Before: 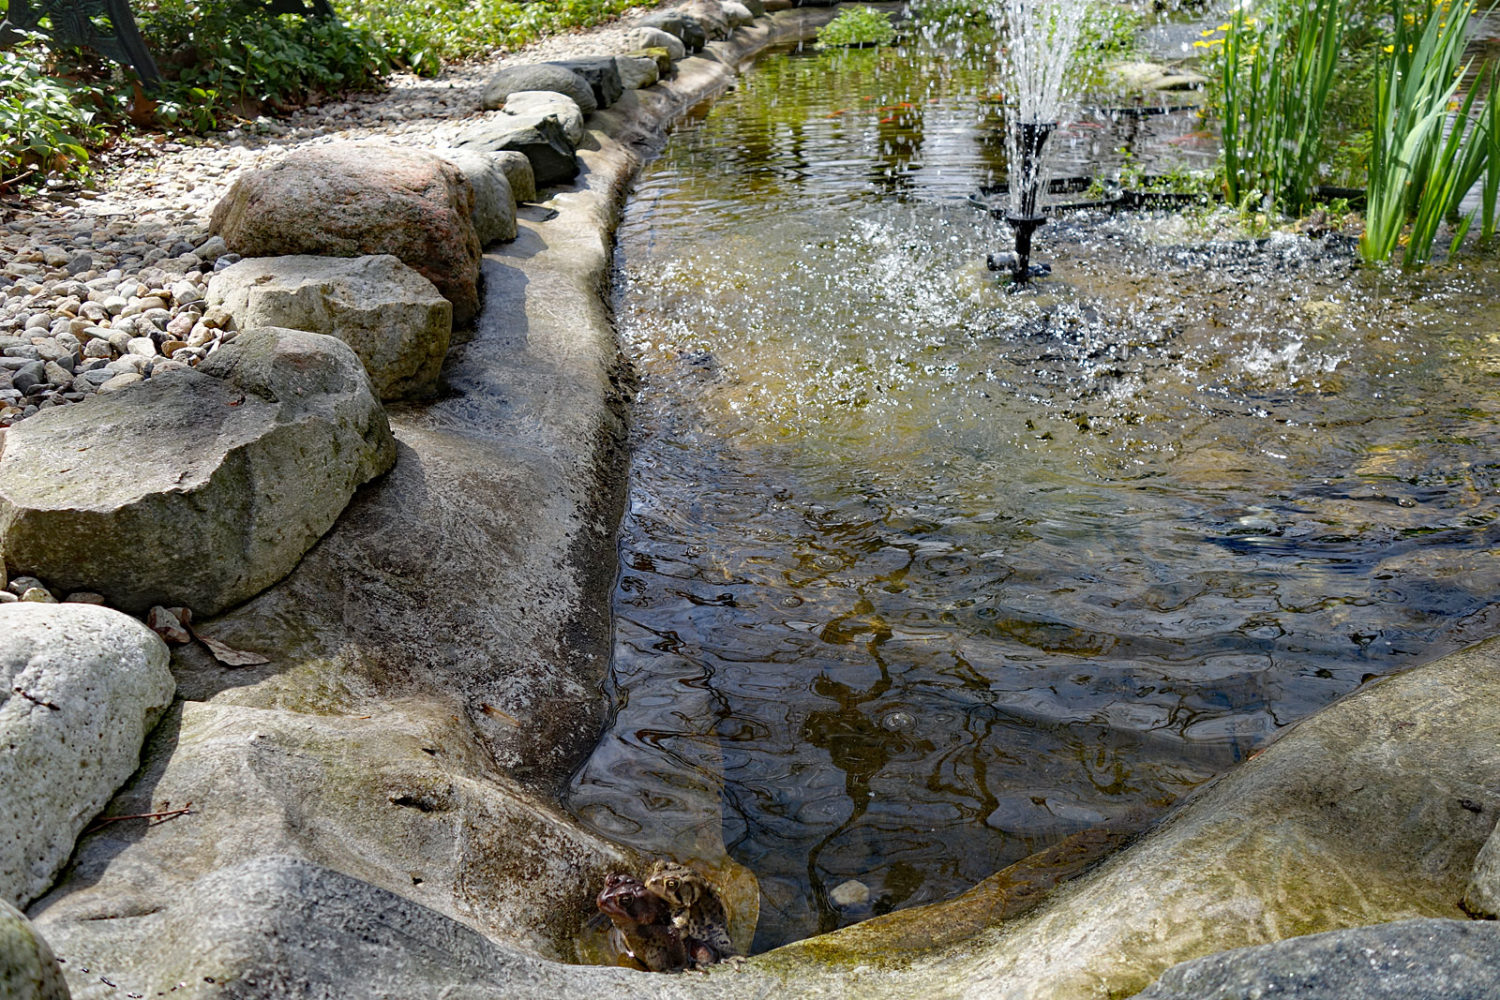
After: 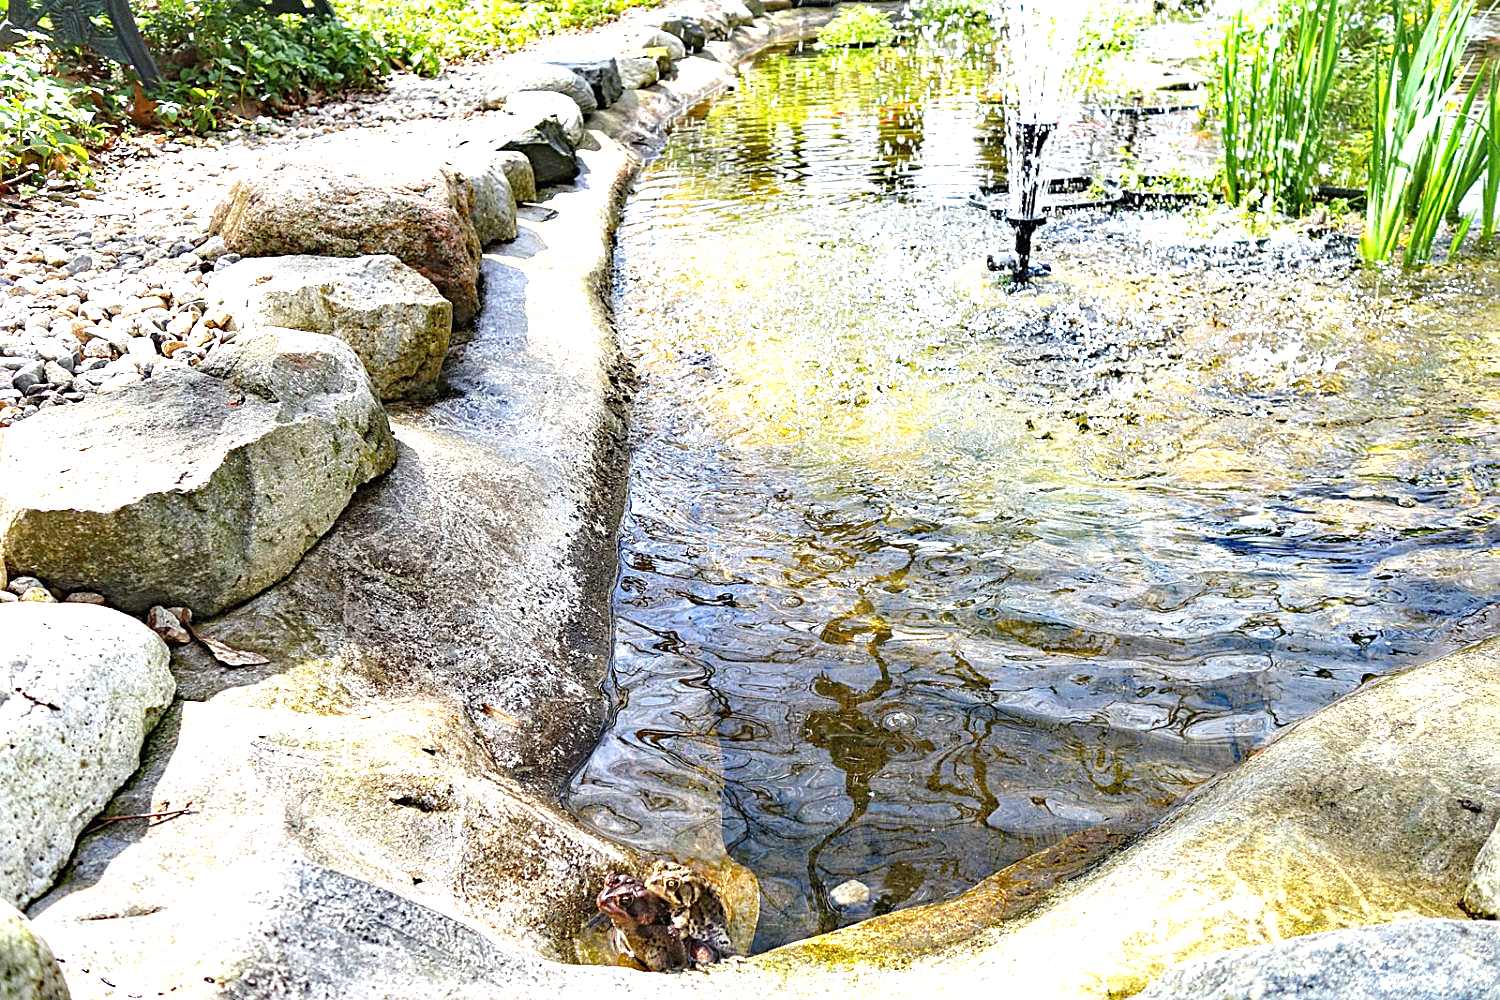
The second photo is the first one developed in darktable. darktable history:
sharpen: on, module defaults
exposure: black level correction 0, exposure 1.957 EV, compensate highlight preservation false
